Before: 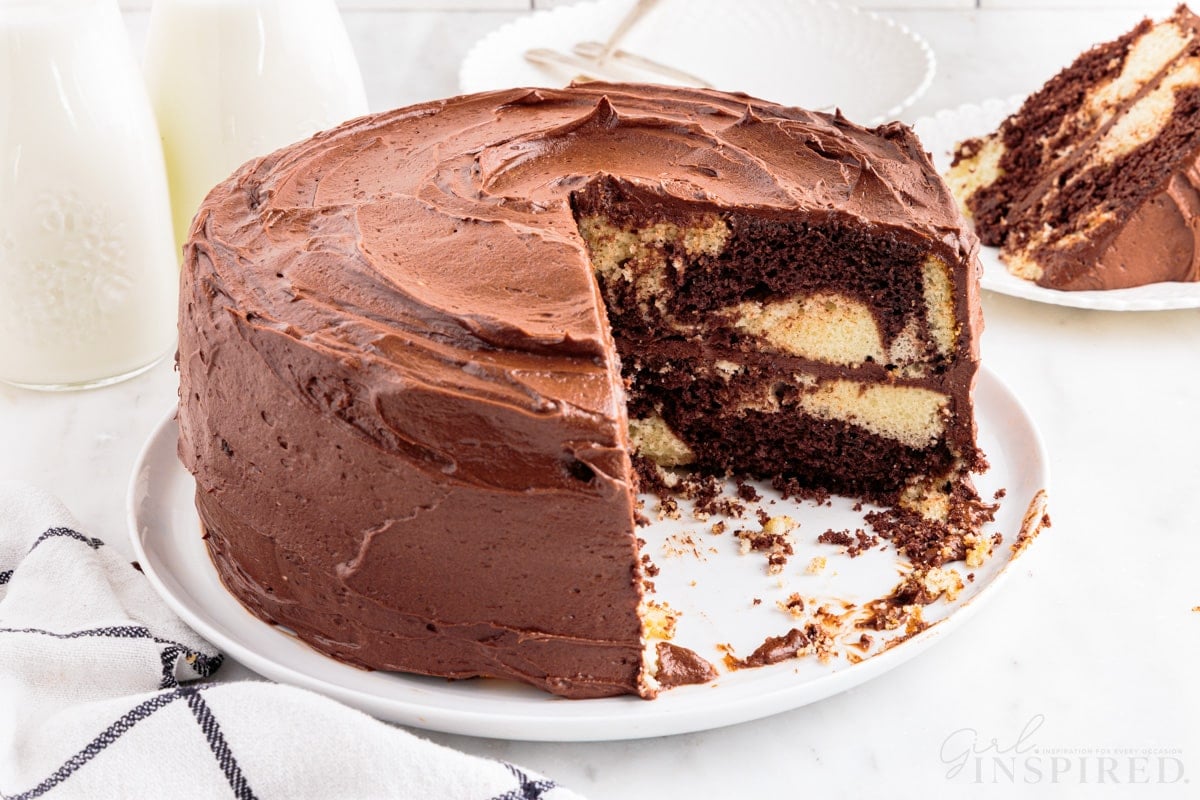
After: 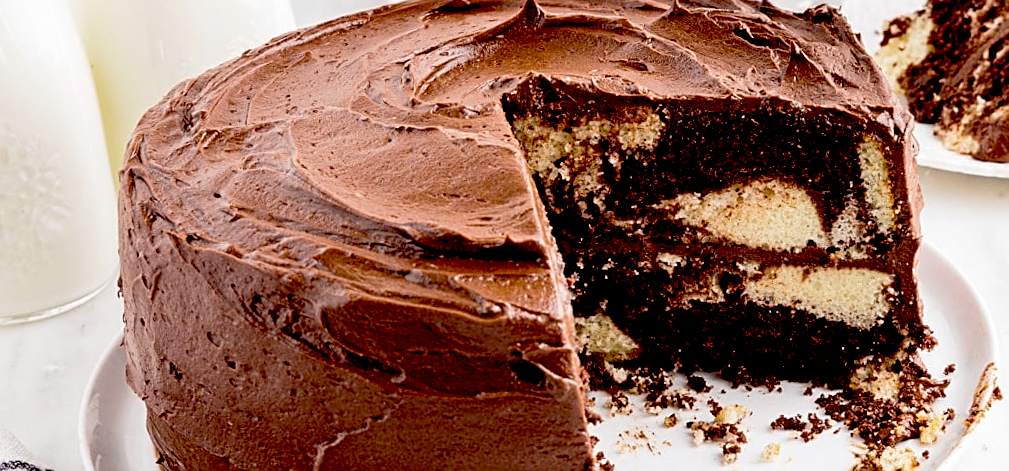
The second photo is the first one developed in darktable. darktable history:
exposure: black level correction 0.056, compensate highlight preservation false
rotate and perspective: rotation -3.52°, crop left 0.036, crop right 0.964, crop top 0.081, crop bottom 0.919
color correction: saturation 0.8
crop: left 3.015%, top 8.969%, right 9.647%, bottom 26.457%
sharpen: on, module defaults
